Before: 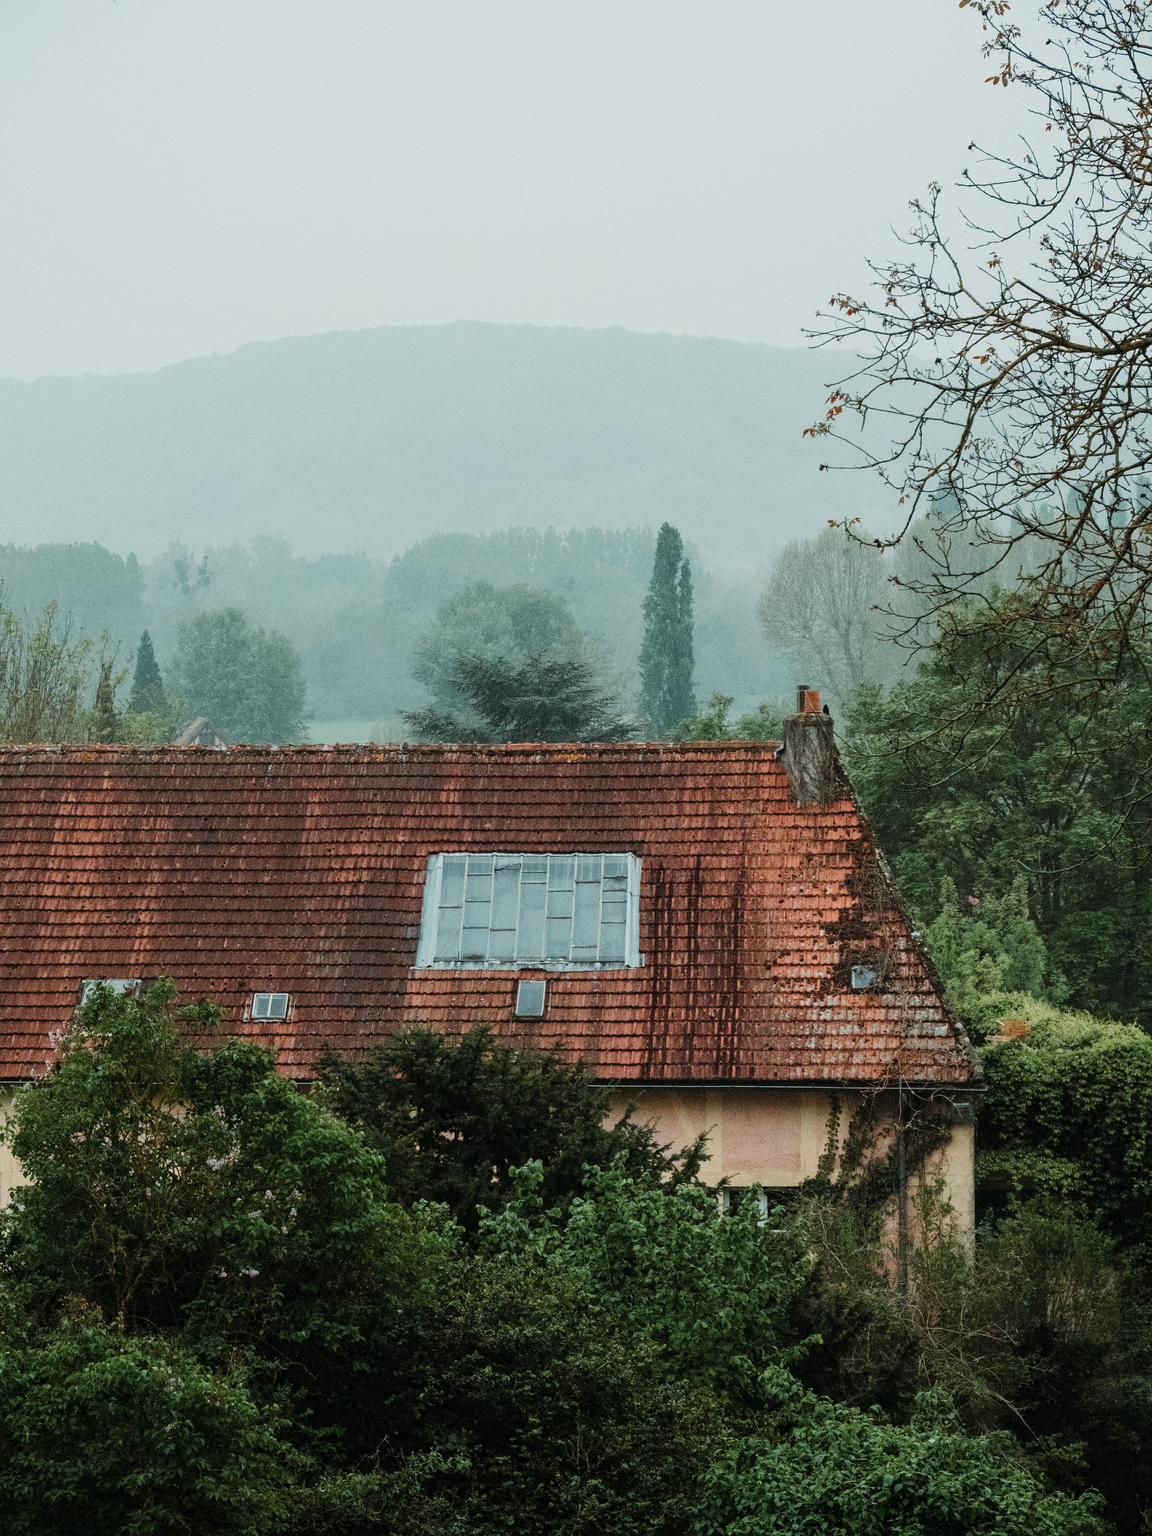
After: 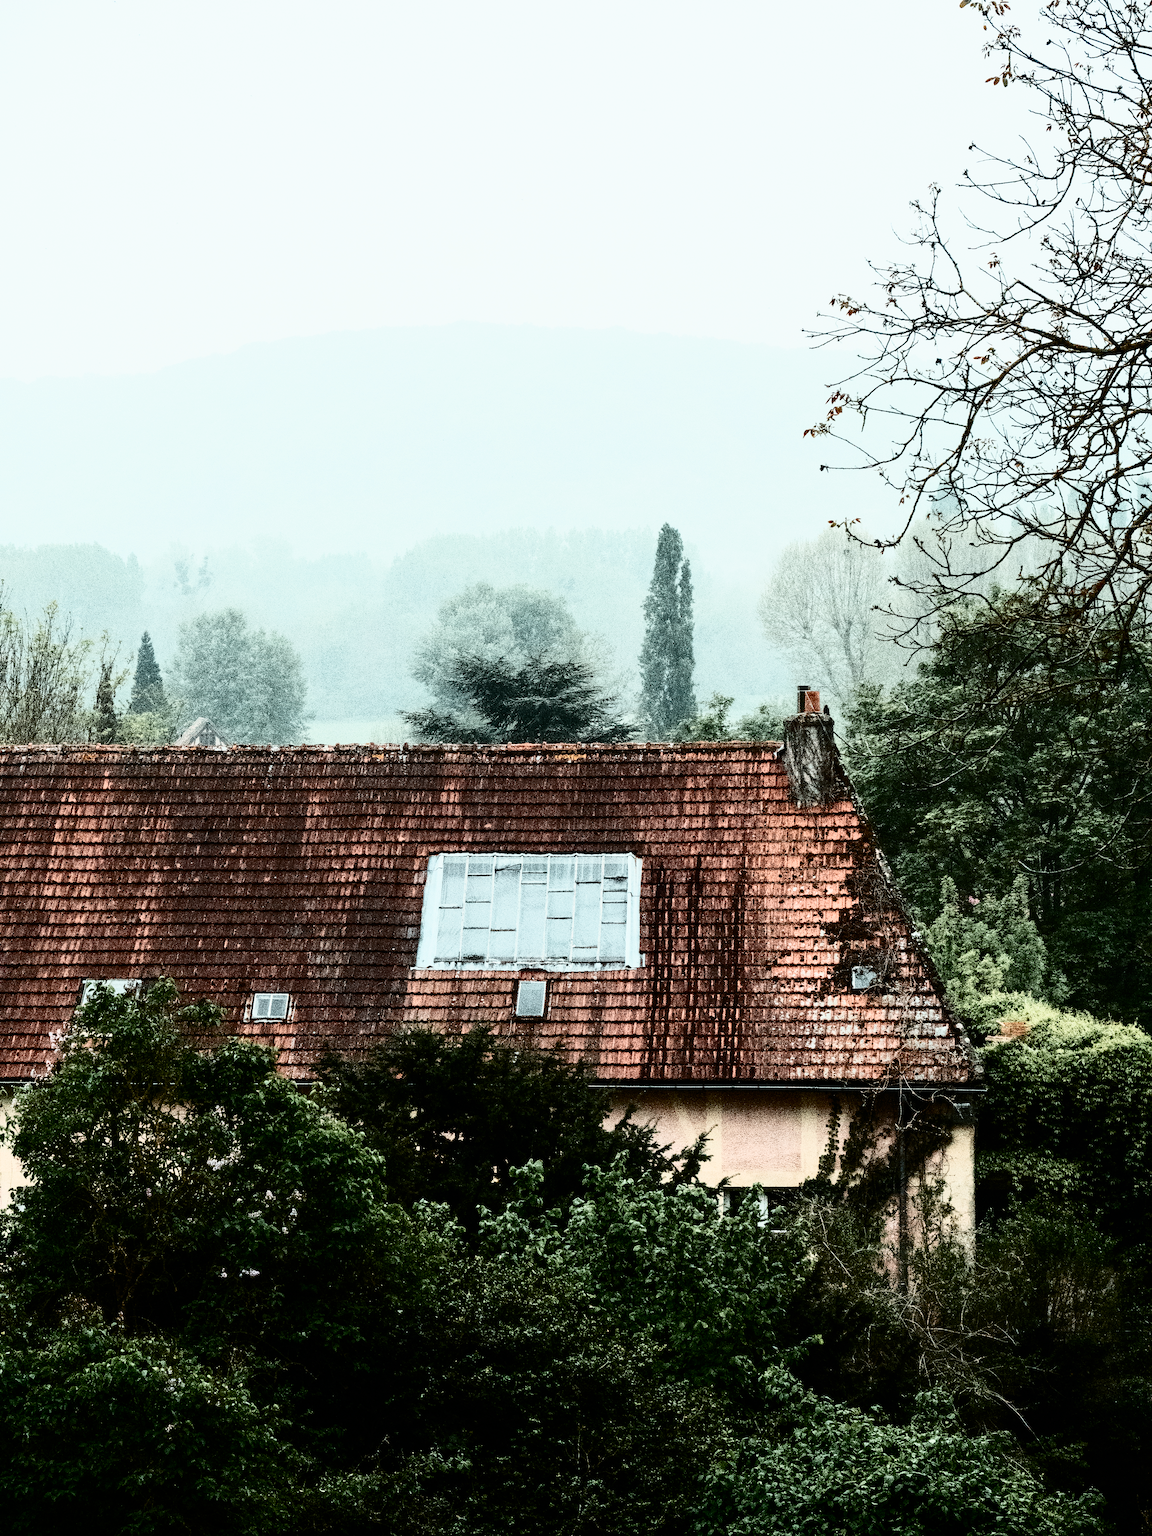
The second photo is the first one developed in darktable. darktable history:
filmic rgb: black relative exposure -7.65 EV, white relative exposure 4.56 EV, hardness 3.61
contrast brightness saturation: contrast 0.93, brightness 0.2
